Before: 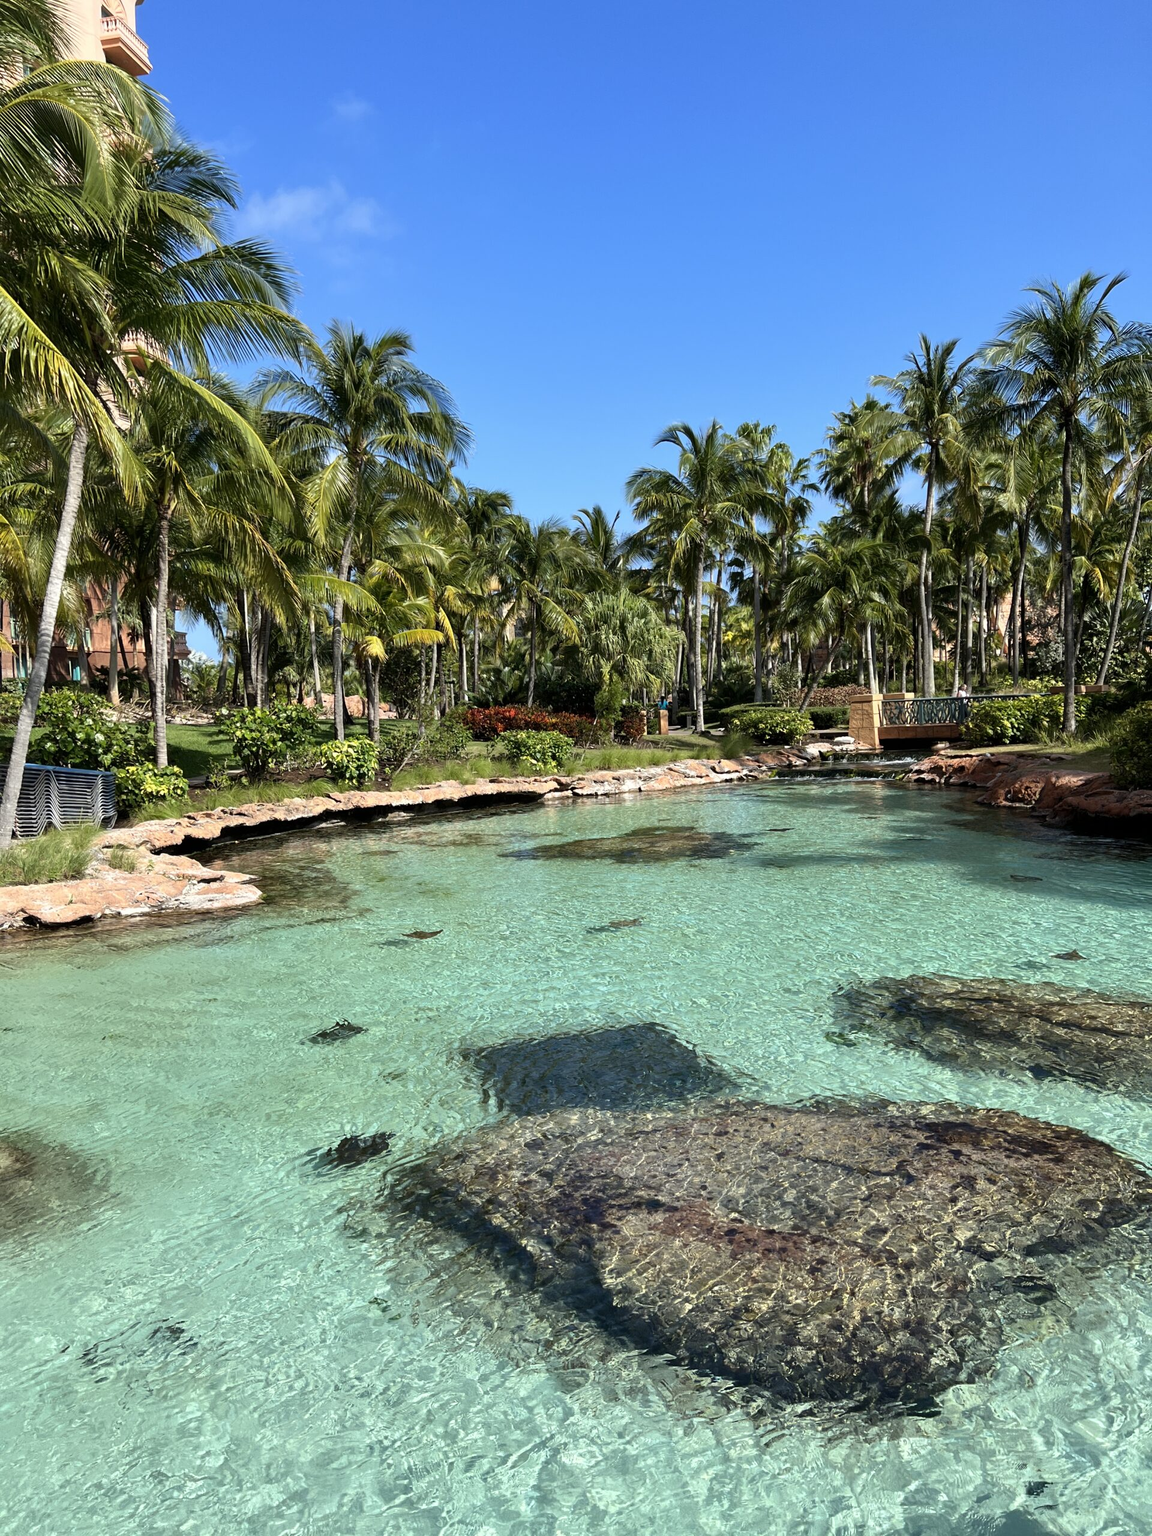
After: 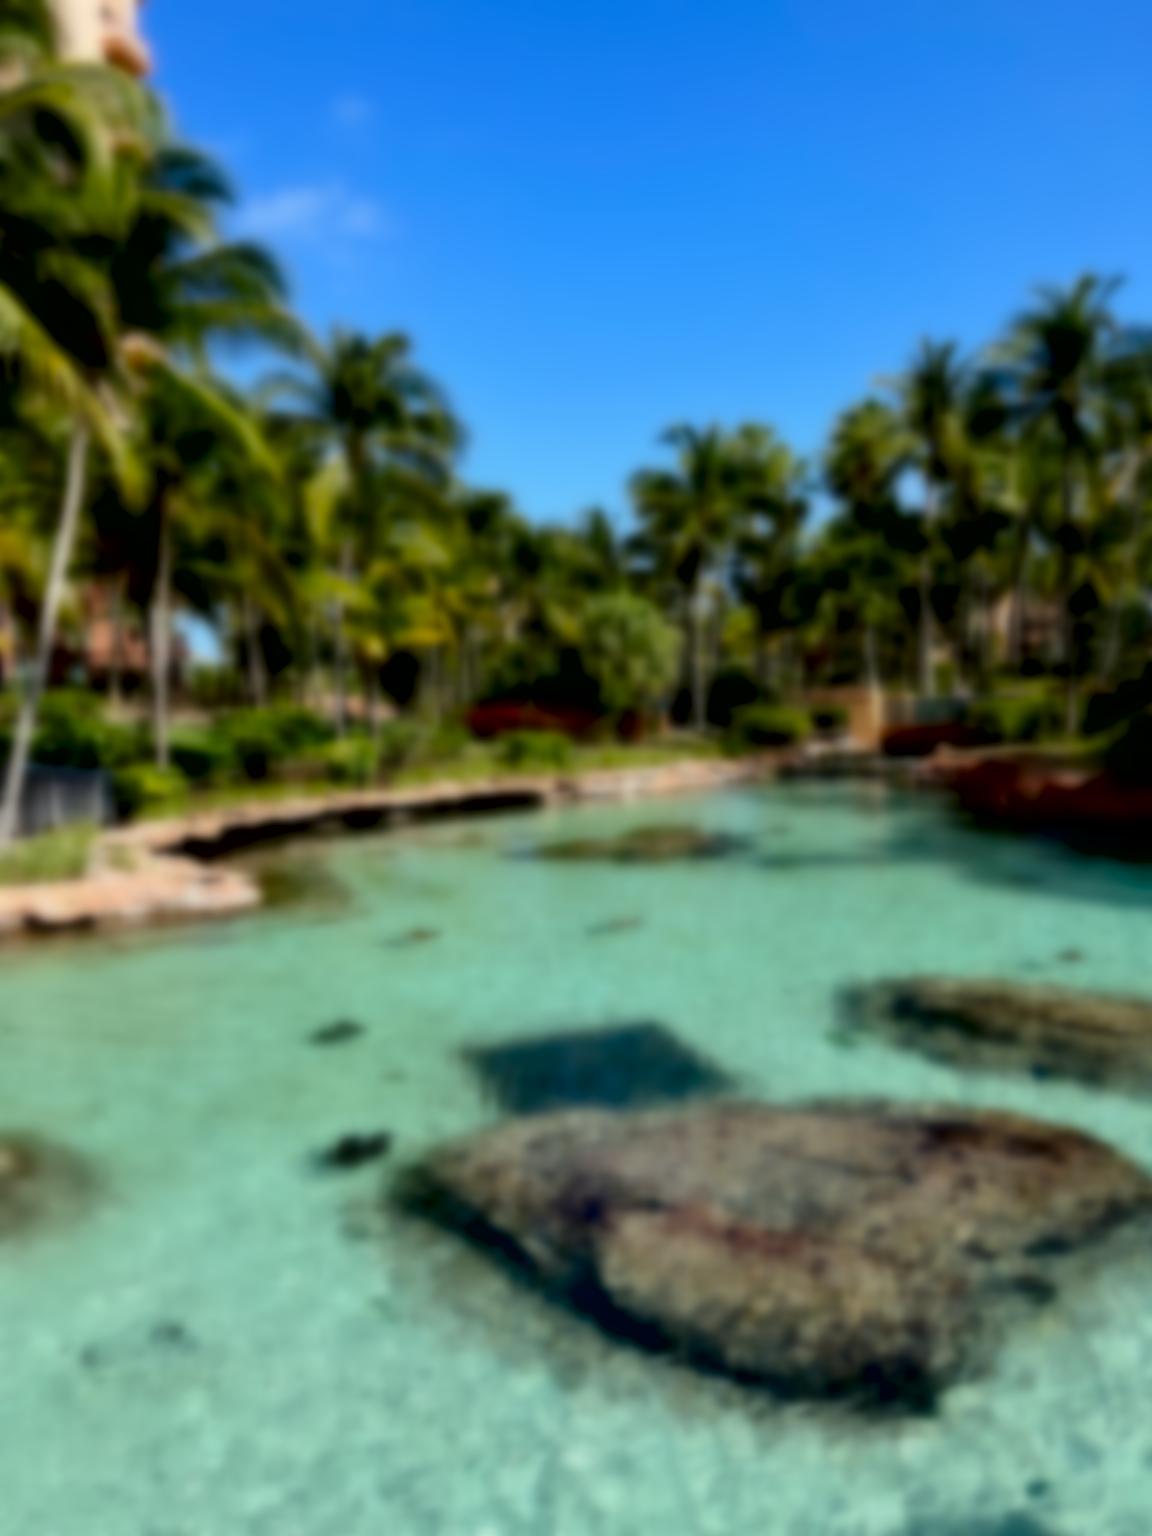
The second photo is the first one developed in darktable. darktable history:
lowpass: on, module defaults
exposure: black level correction 0.029, exposure -0.073 EV, compensate highlight preservation false
